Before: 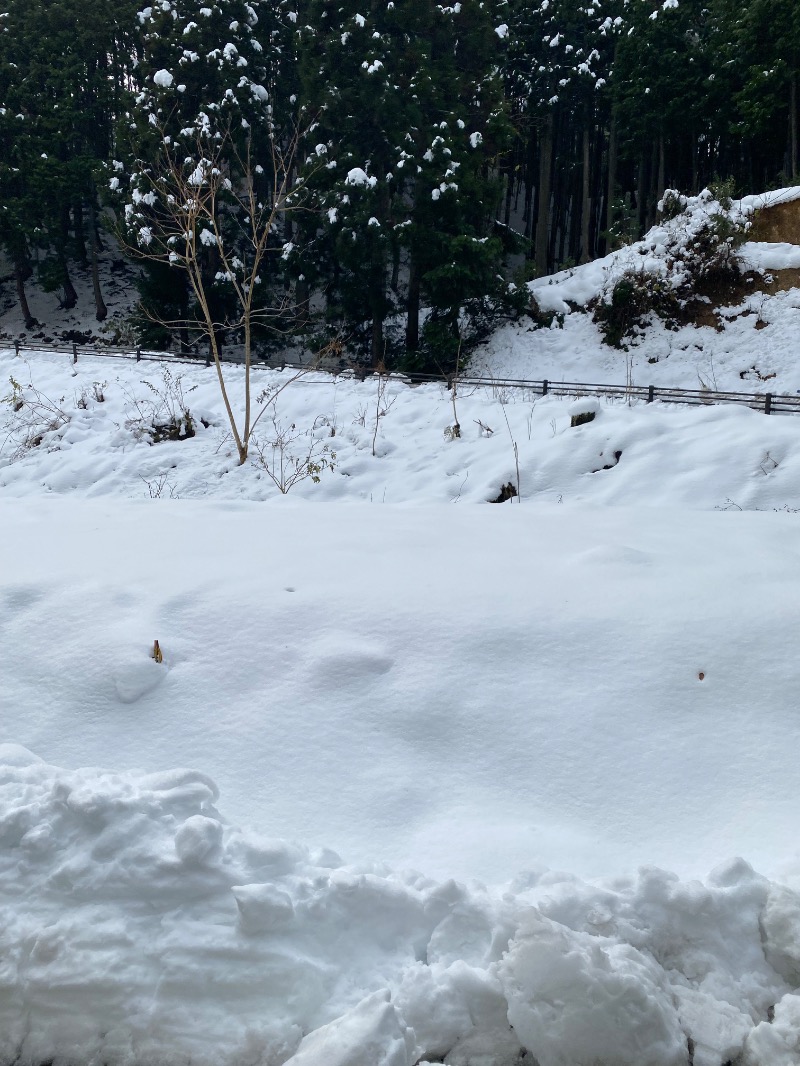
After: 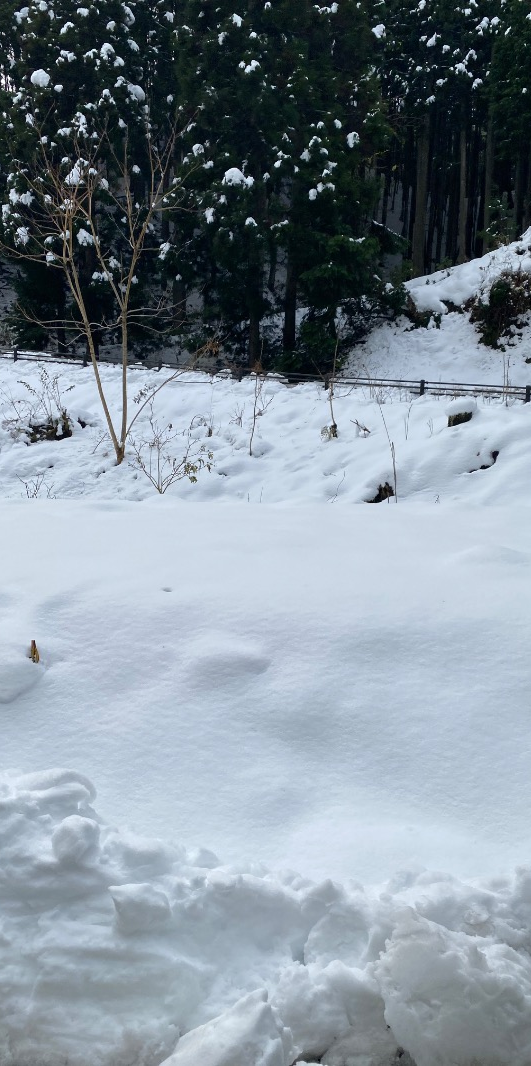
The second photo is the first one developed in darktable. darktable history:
crop and rotate: left 15.473%, right 18.028%
